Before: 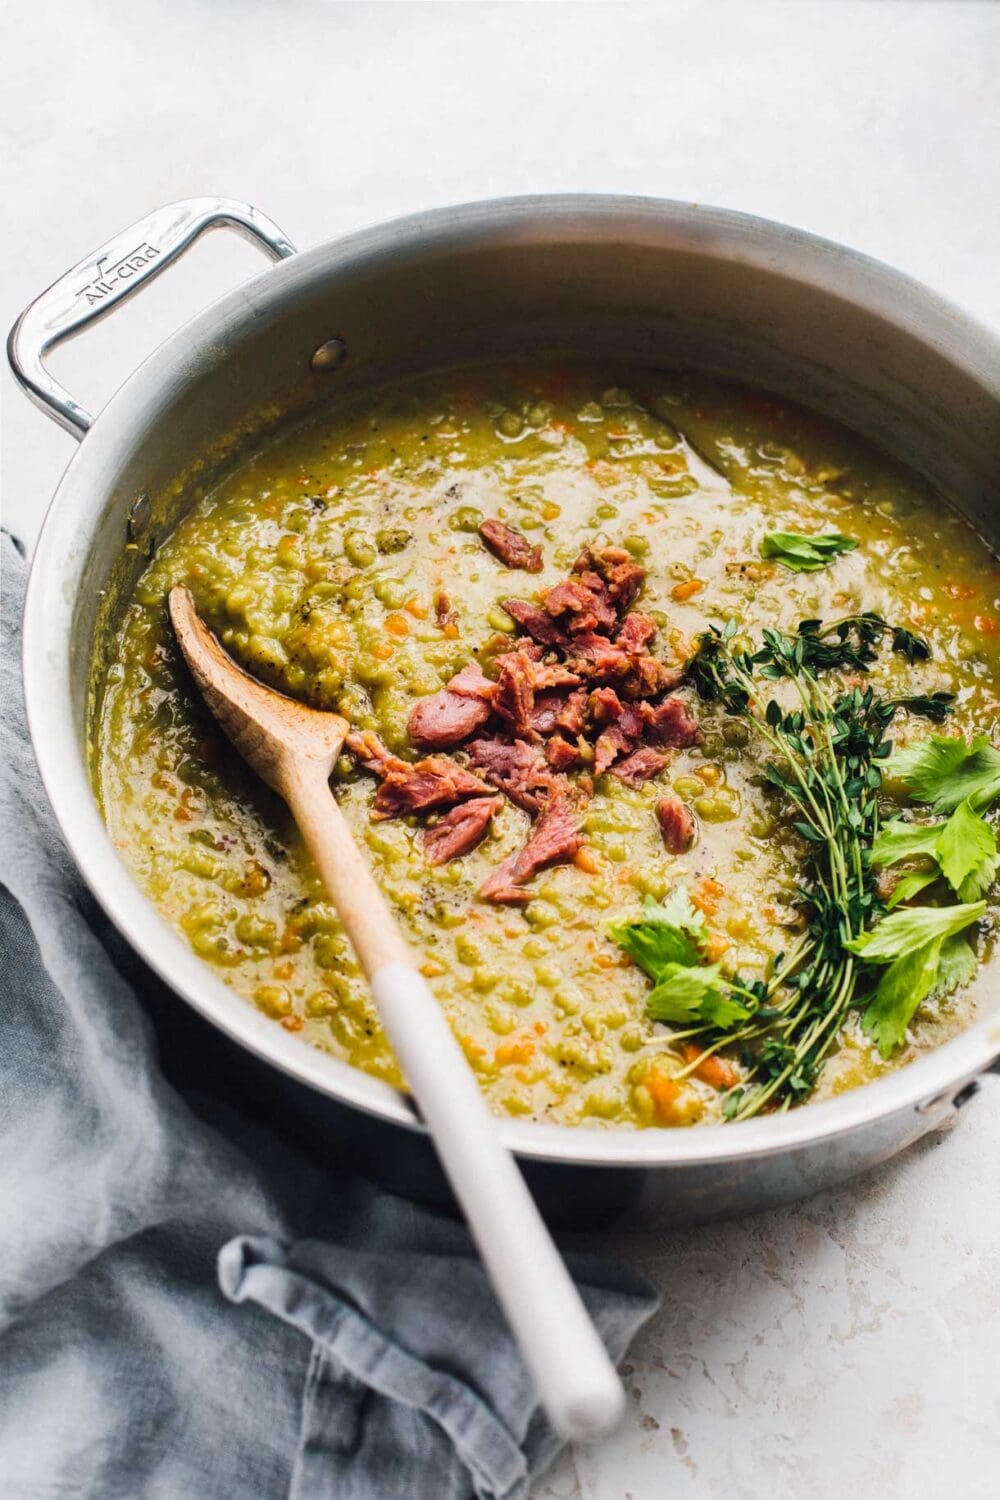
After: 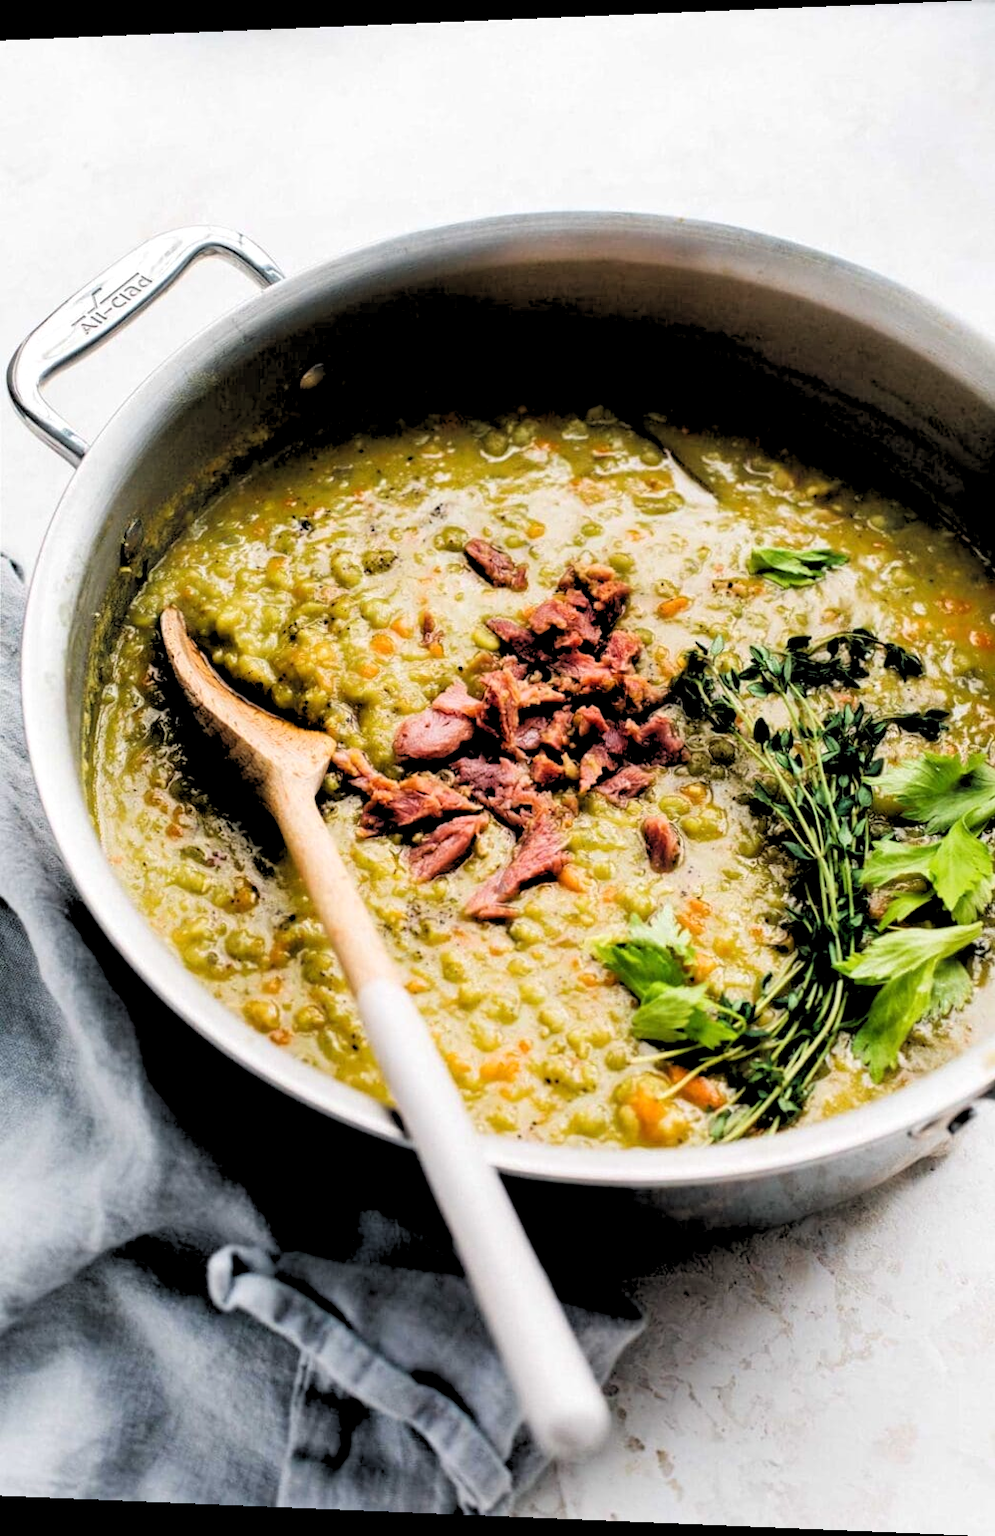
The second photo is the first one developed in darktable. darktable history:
rgb levels: levels [[0.029, 0.461, 0.922], [0, 0.5, 1], [0, 0.5, 1]]
rotate and perspective: lens shift (horizontal) -0.055, automatic cropping off
